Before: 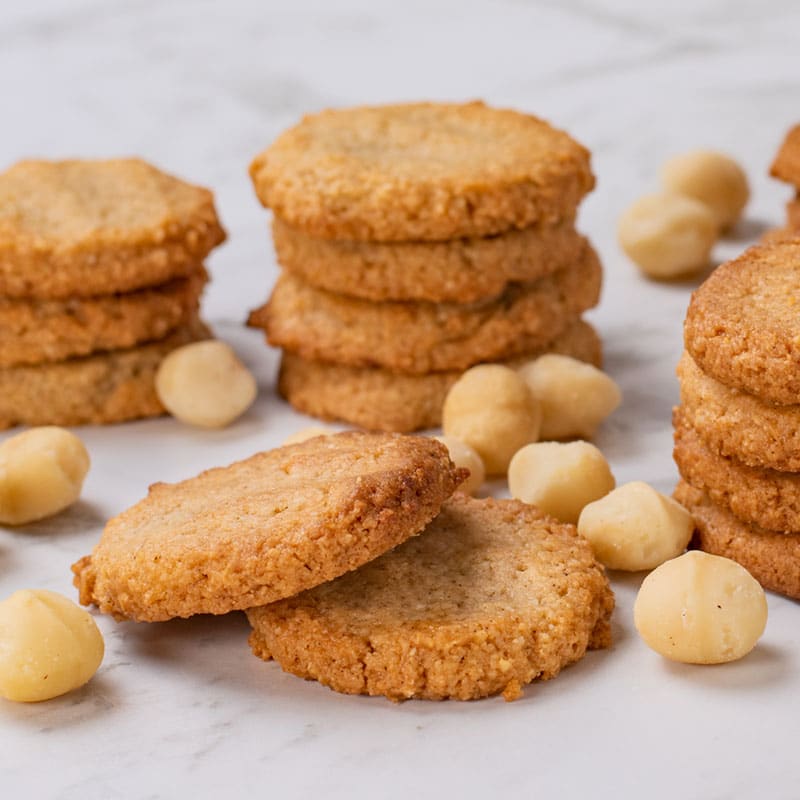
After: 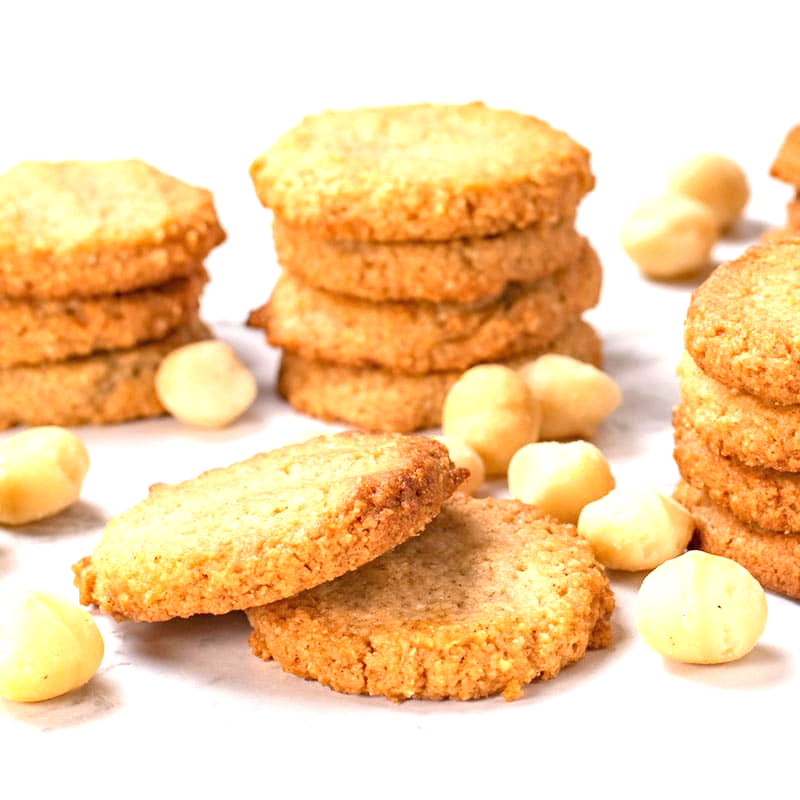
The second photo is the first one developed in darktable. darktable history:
exposure: black level correction 0, exposure 1.125 EV, compensate exposure bias true, compensate highlight preservation false
white balance: emerald 1
